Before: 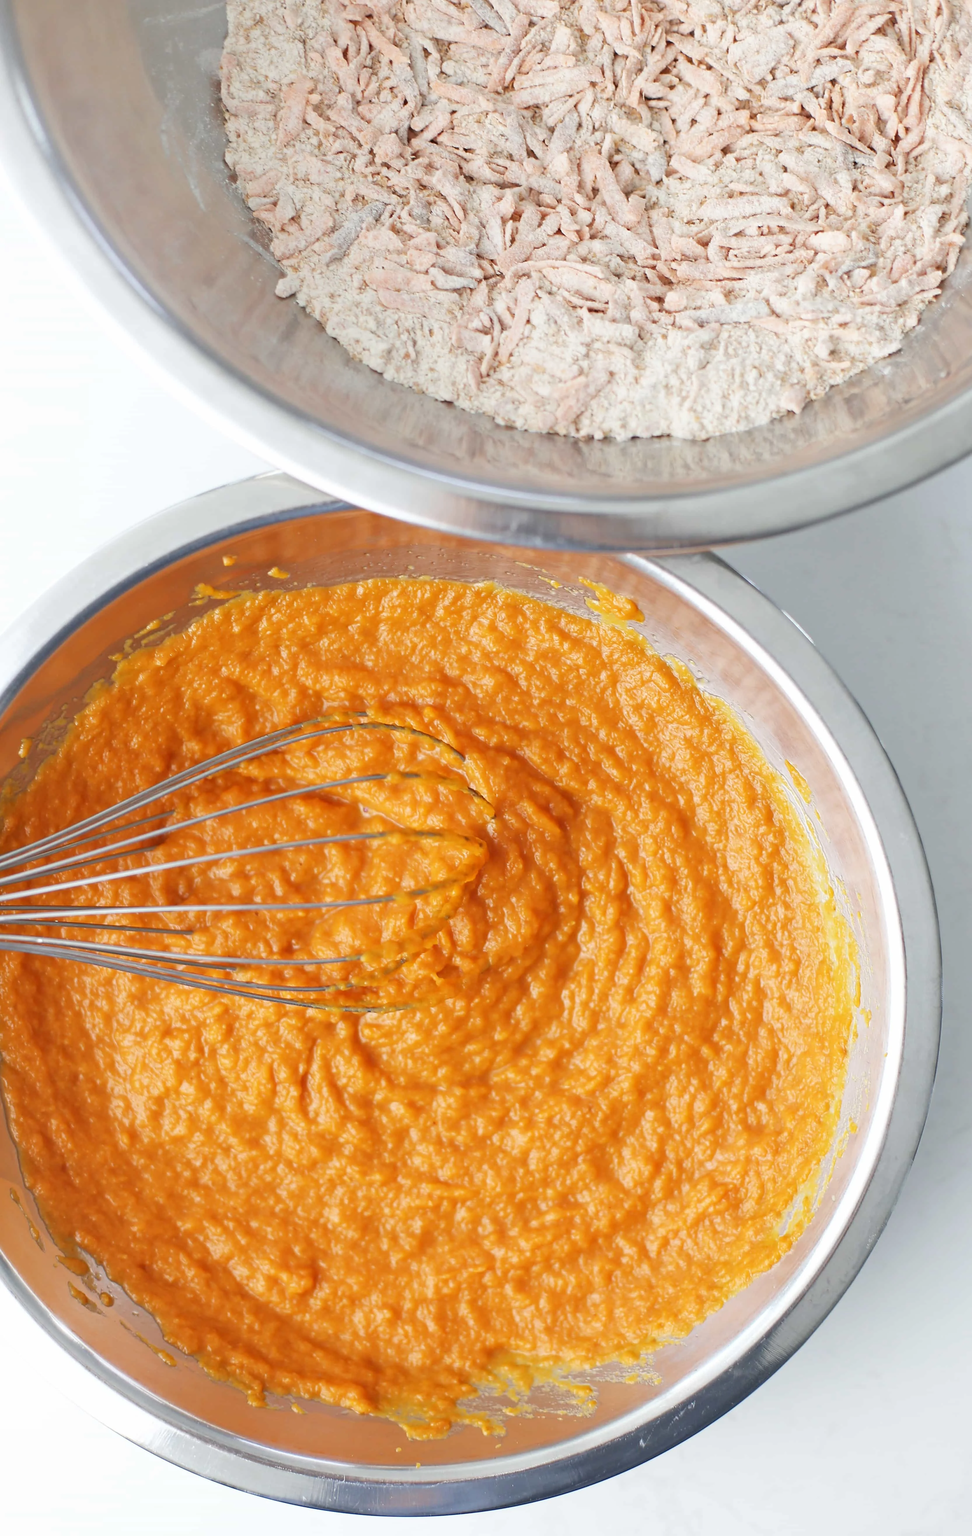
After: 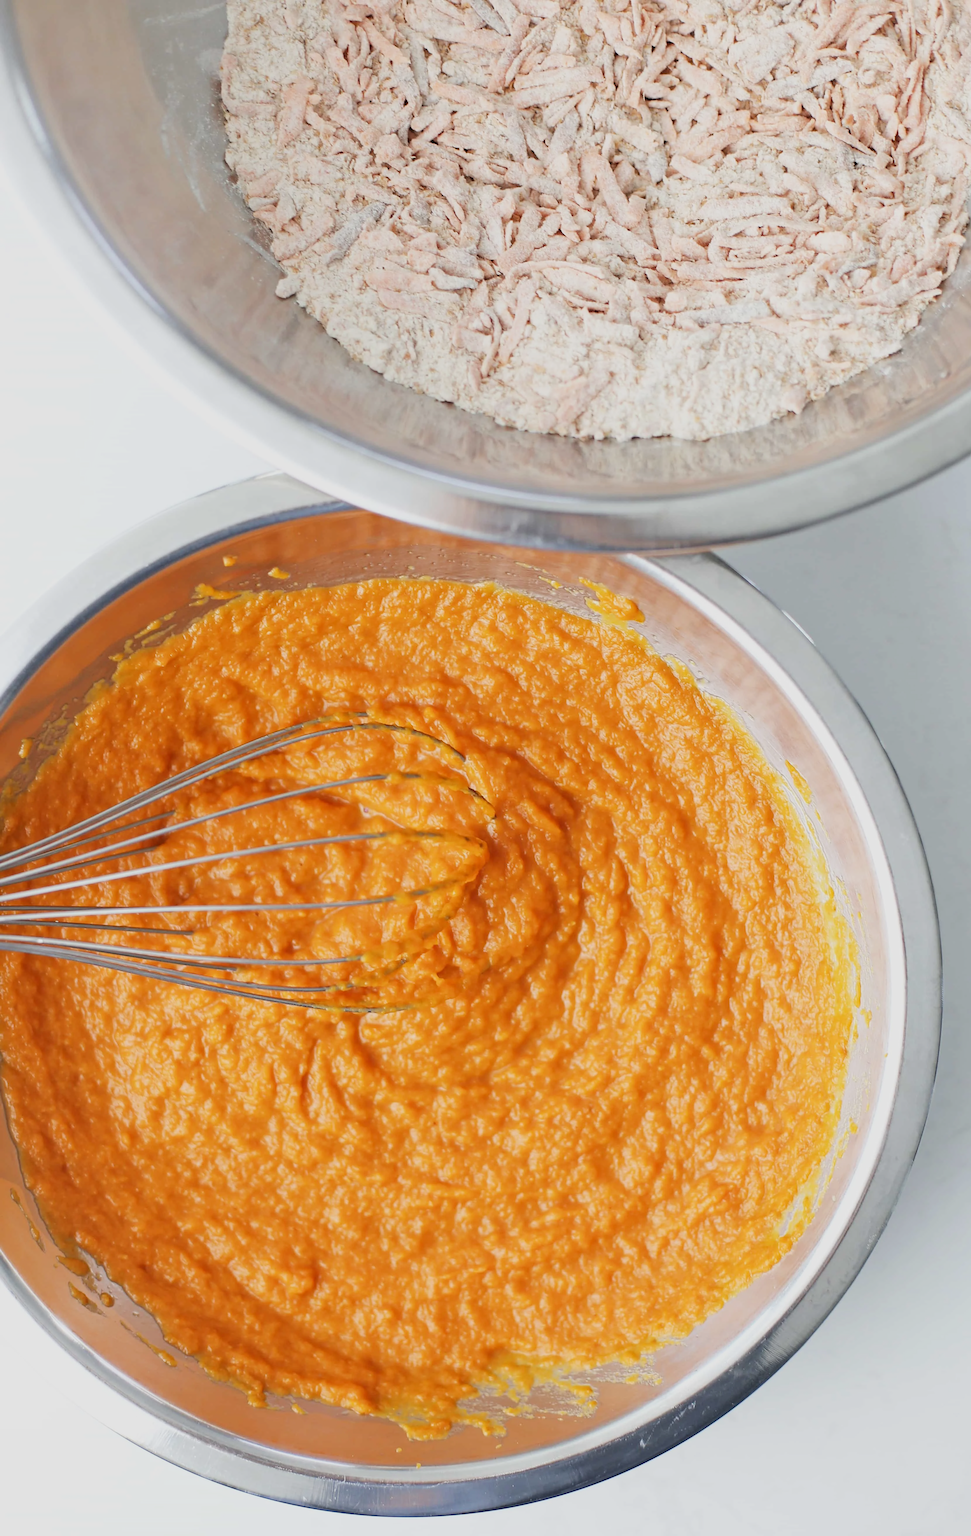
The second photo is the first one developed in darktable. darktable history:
local contrast: mode bilateral grid, contrast 15, coarseness 36, detail 104%, midtone range 0.2
filmic rgb: black relative exposure -7.74 EV, white relative exposure 4.42 EV, hardness 3.75, latitude 49.76%, contrast 1.101
